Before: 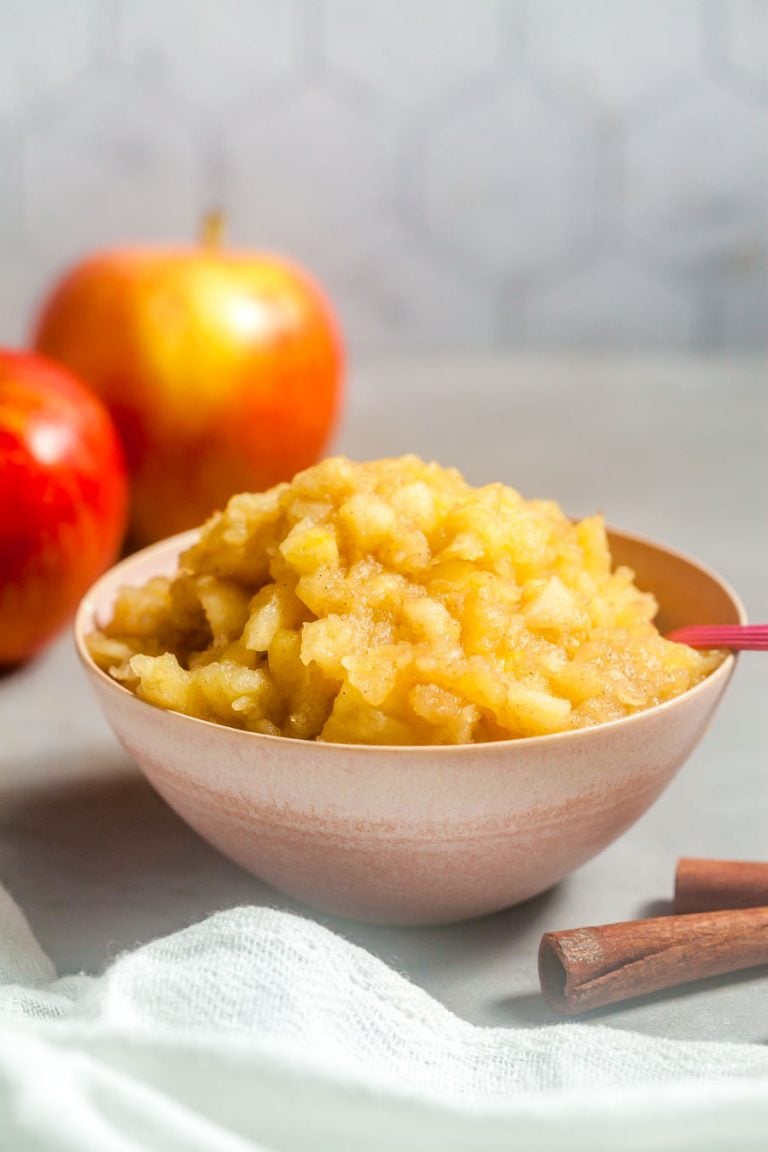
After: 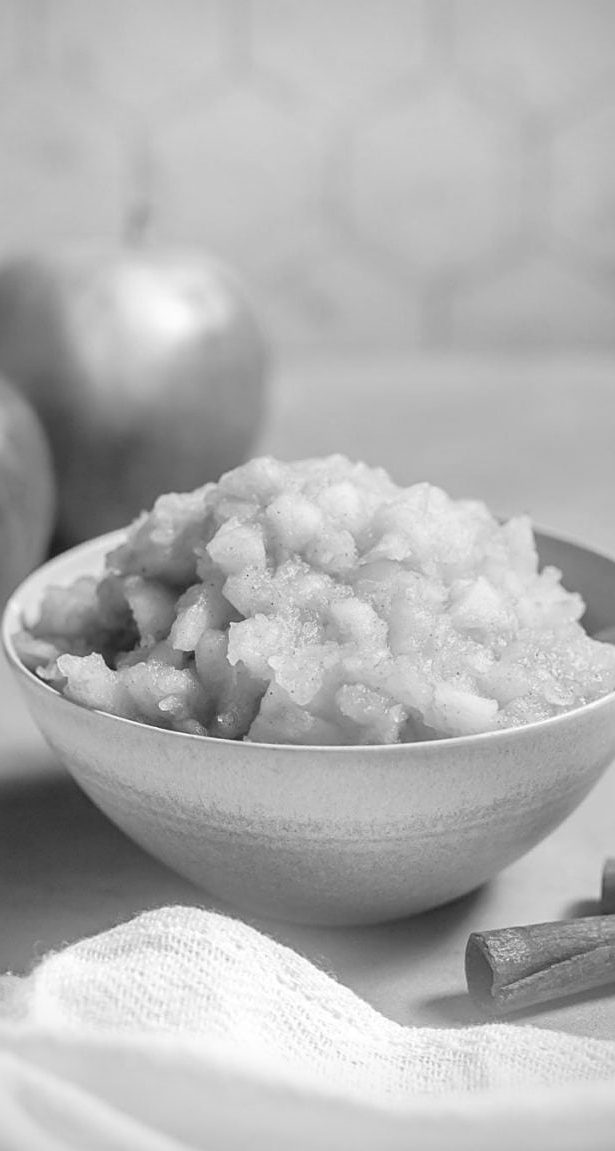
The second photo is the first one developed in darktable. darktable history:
crop and rotate: left 9.597%, right 10.195%
vignetting: on, module defaults
sharpen: on, module defaults
monochrome: on, module defaults
